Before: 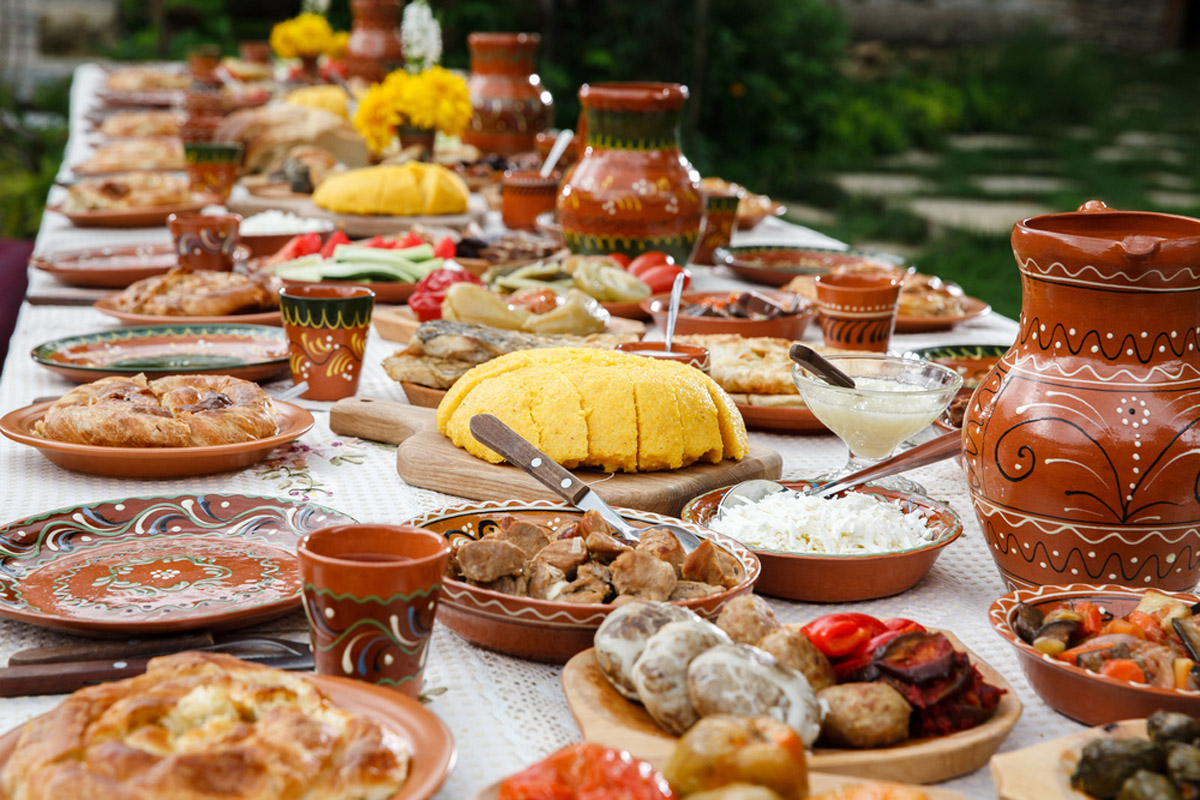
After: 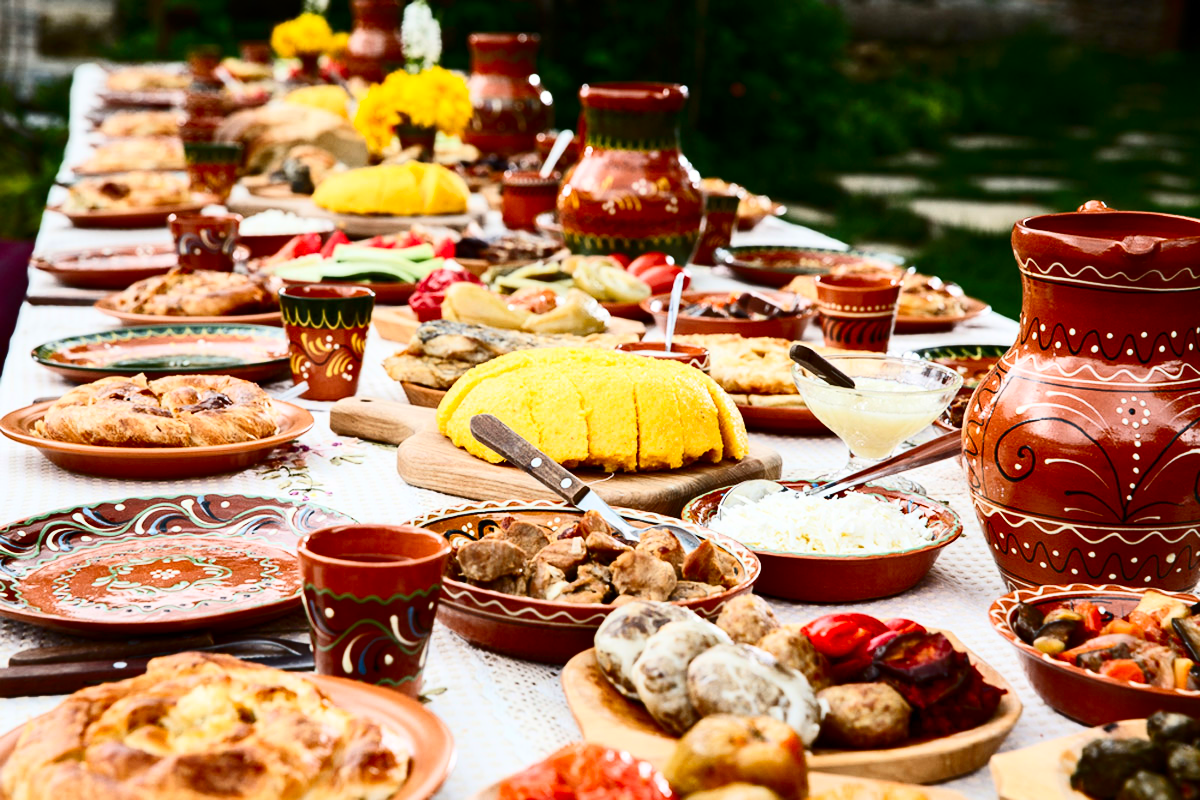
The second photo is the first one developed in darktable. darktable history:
contrast brightness saturation: contrast 0.414, brightness 0.045, saturation 0.259
